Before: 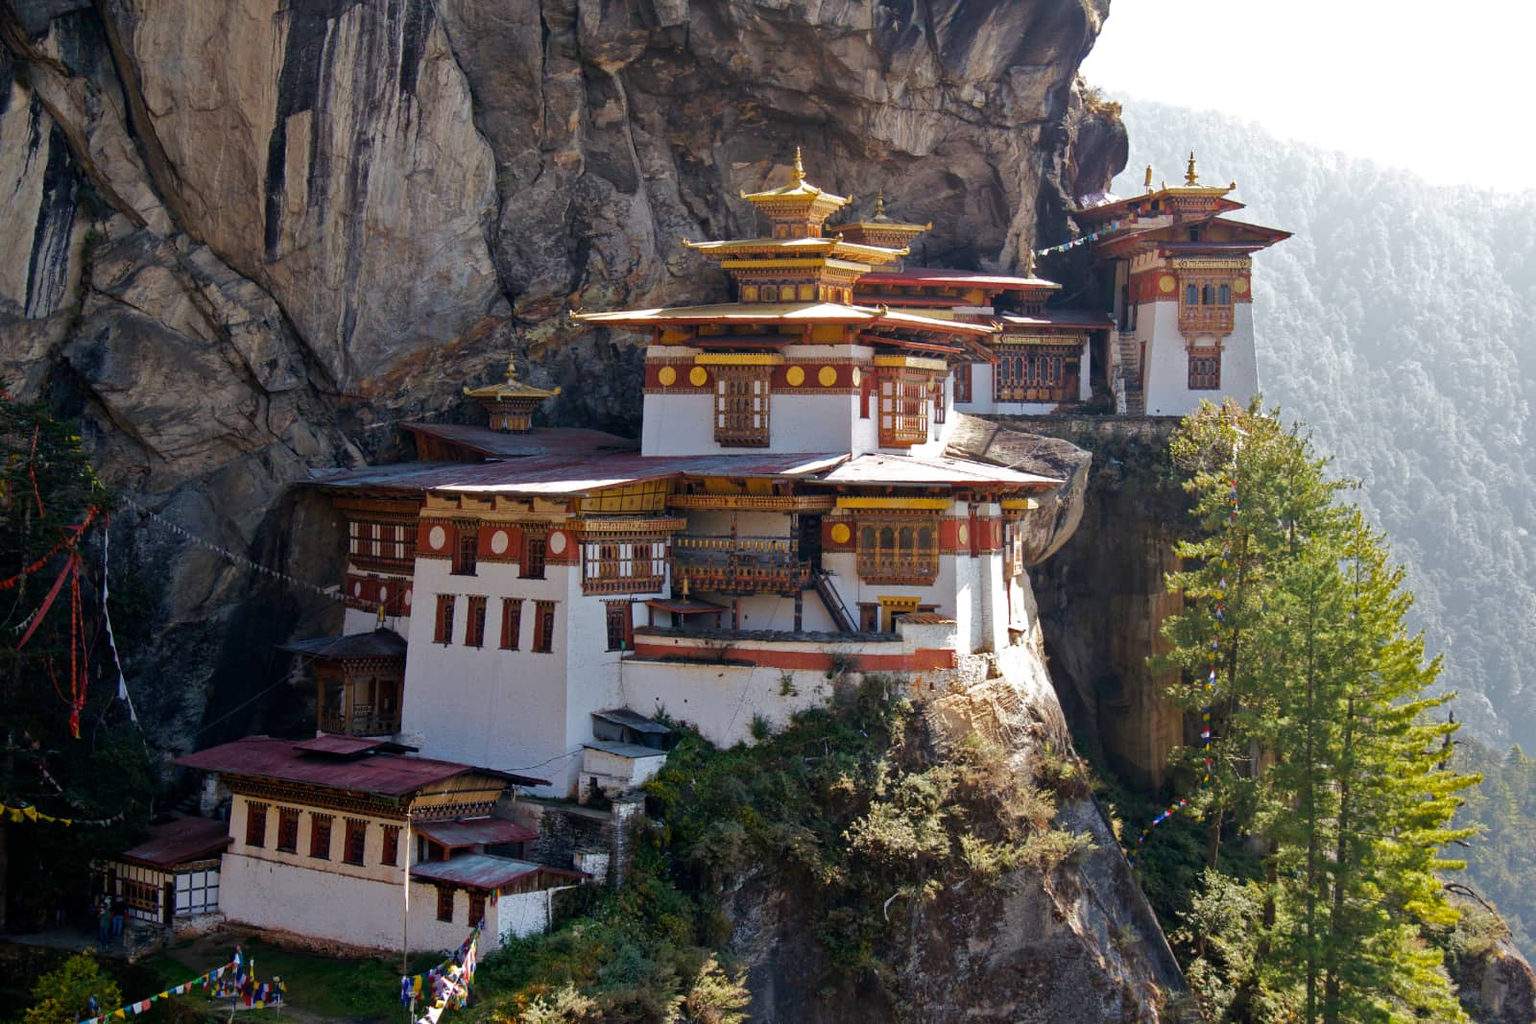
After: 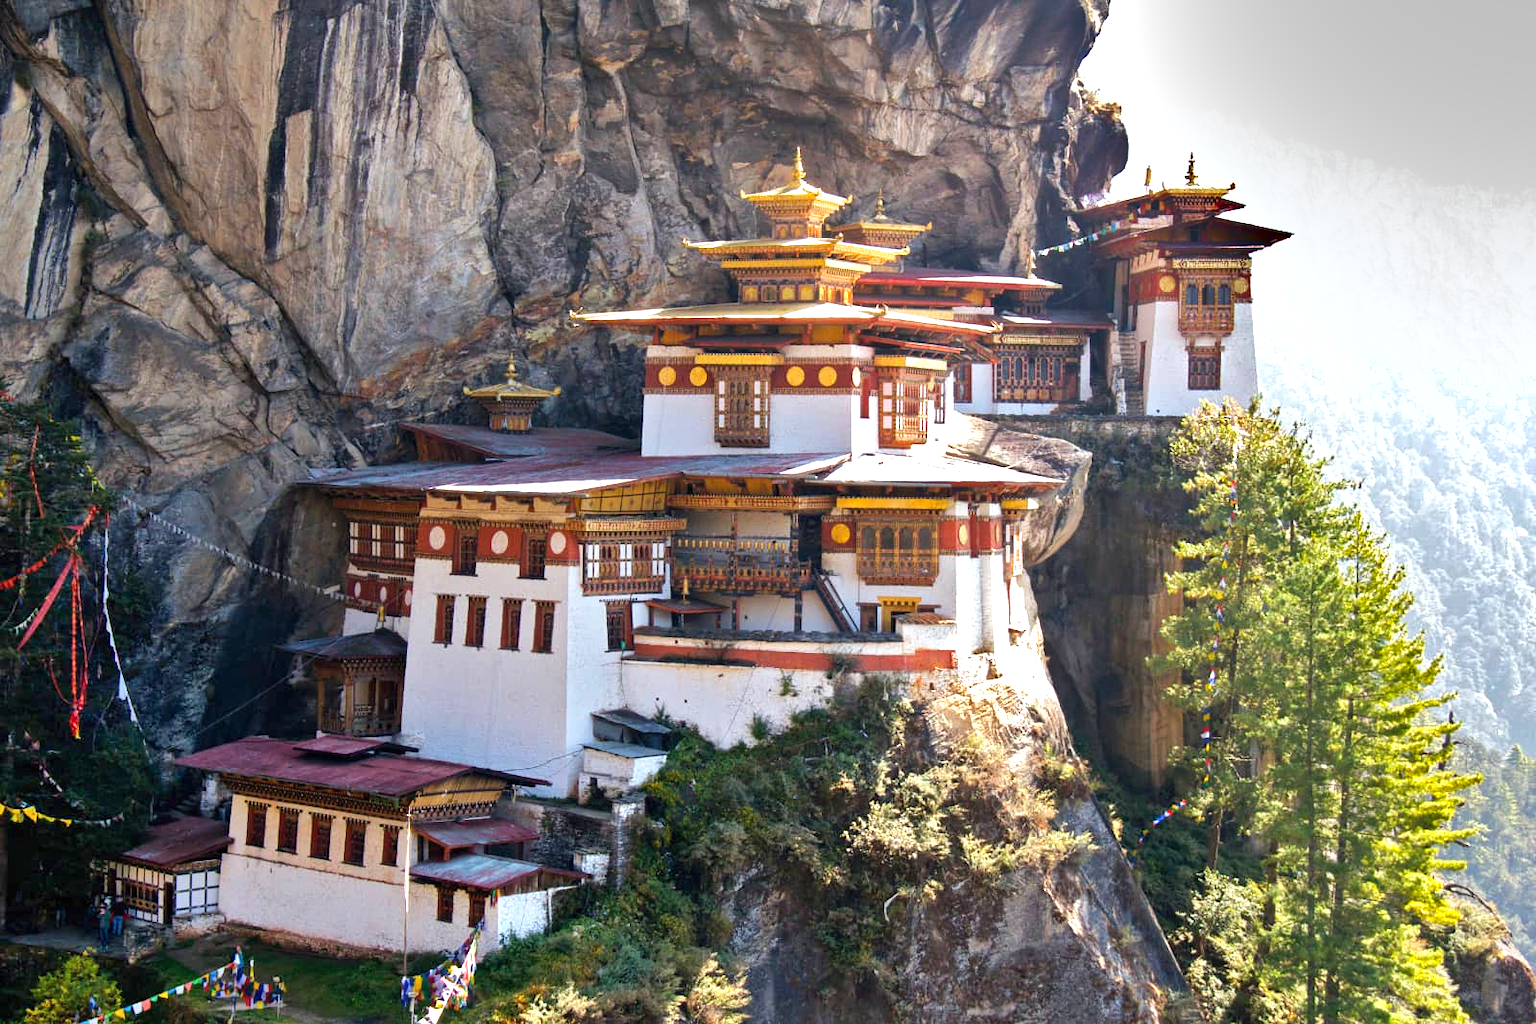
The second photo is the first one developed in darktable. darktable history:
shadows and highlights: soften with gaussian
exposure: black level correction 0, exposure 1.107 EV, compensate highlight preservation false
